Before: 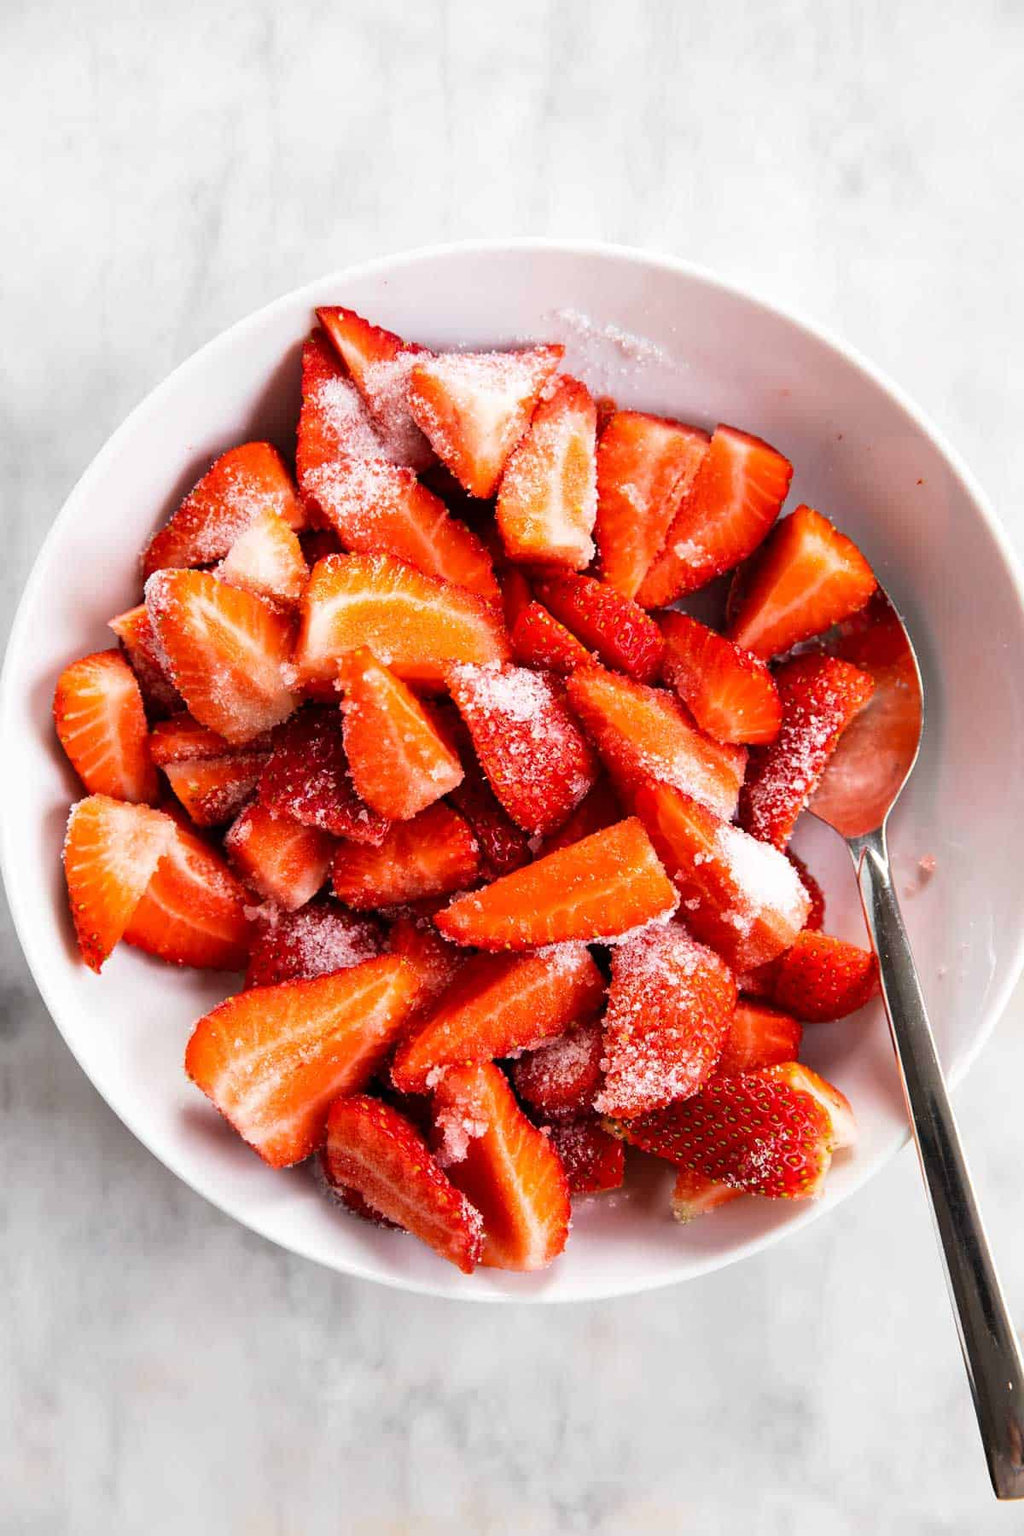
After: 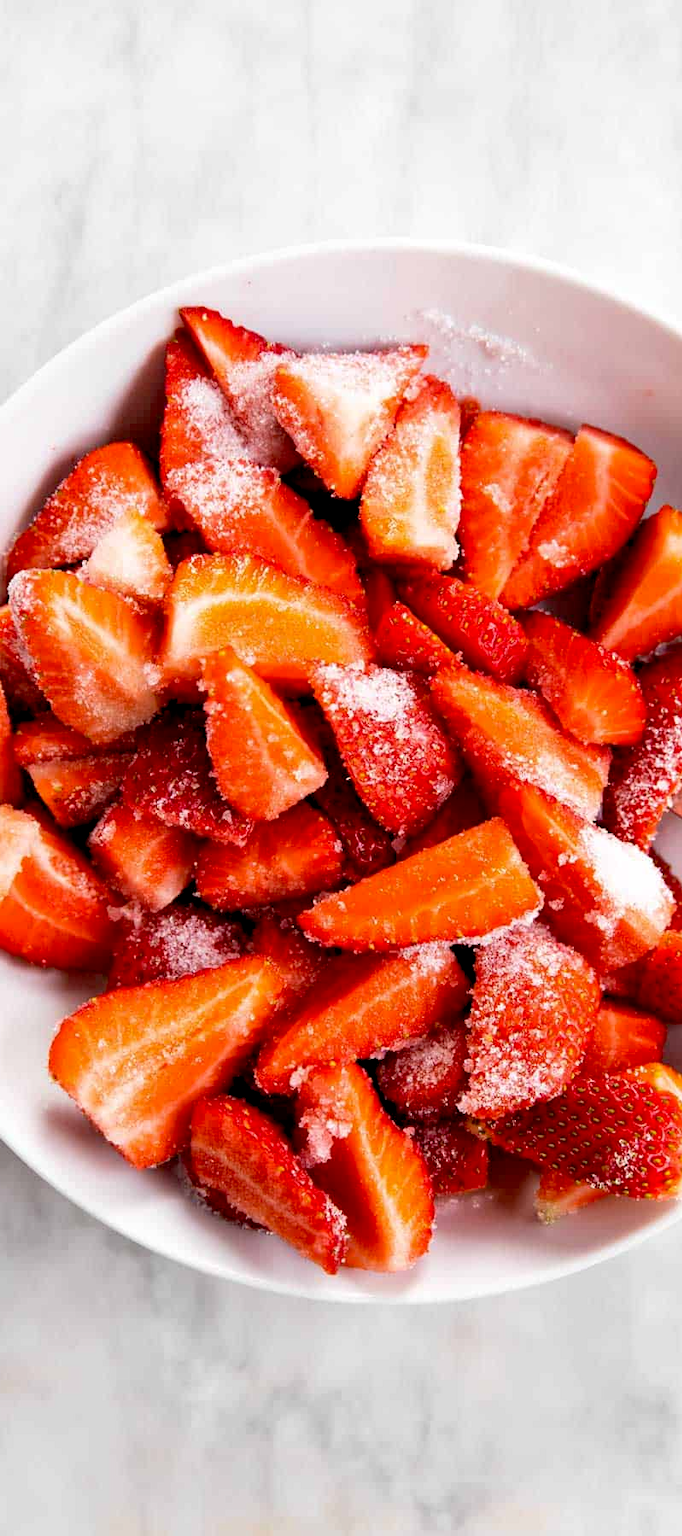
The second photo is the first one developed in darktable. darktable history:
rotate and perspective: crop left 0, crop top 0
crop and rotate: left 13.409%, right 19.924%
exposure: black level correction 0.009, exposure 0.014 EV, compensate highlight preservation false
